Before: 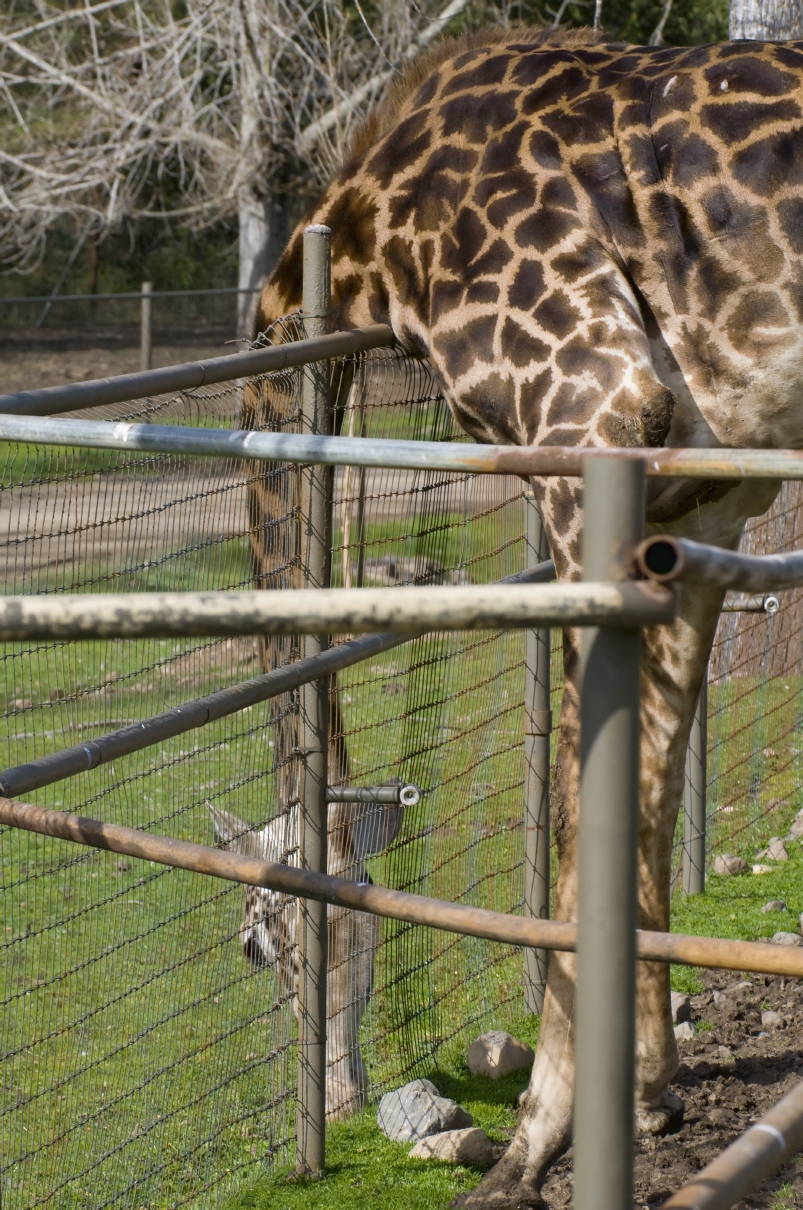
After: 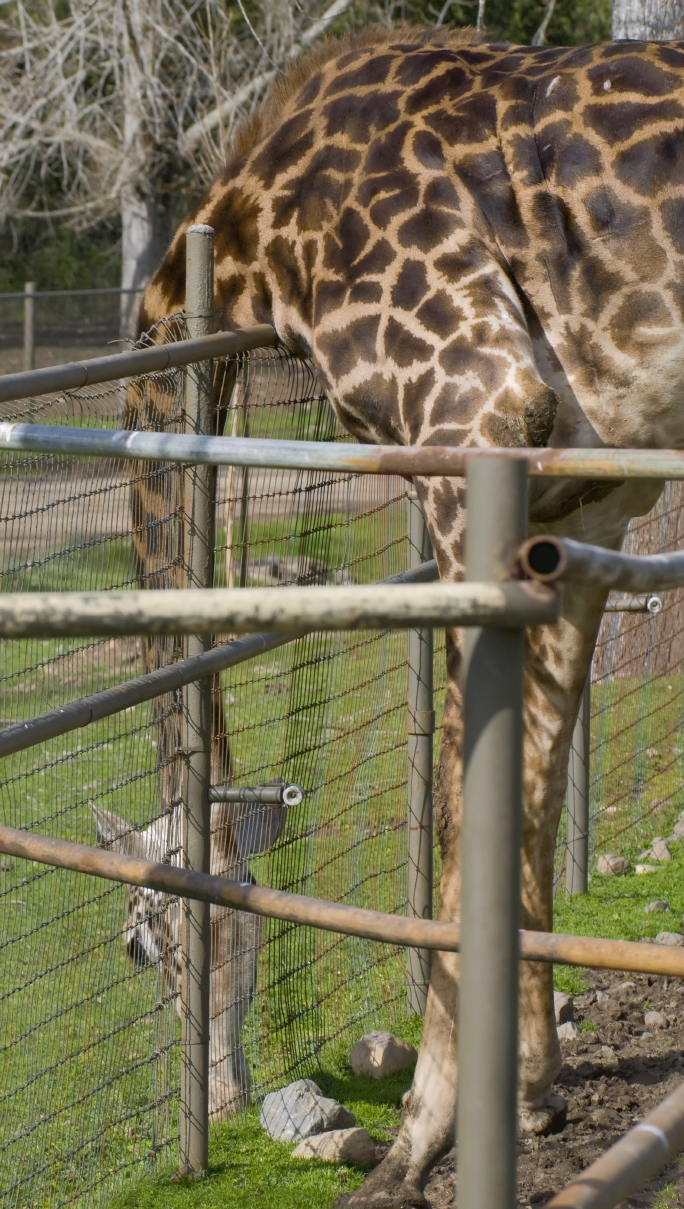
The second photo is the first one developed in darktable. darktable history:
crop and rotate: left 14.795%
shadows and highlights: highlights color adjustment 89.42%
